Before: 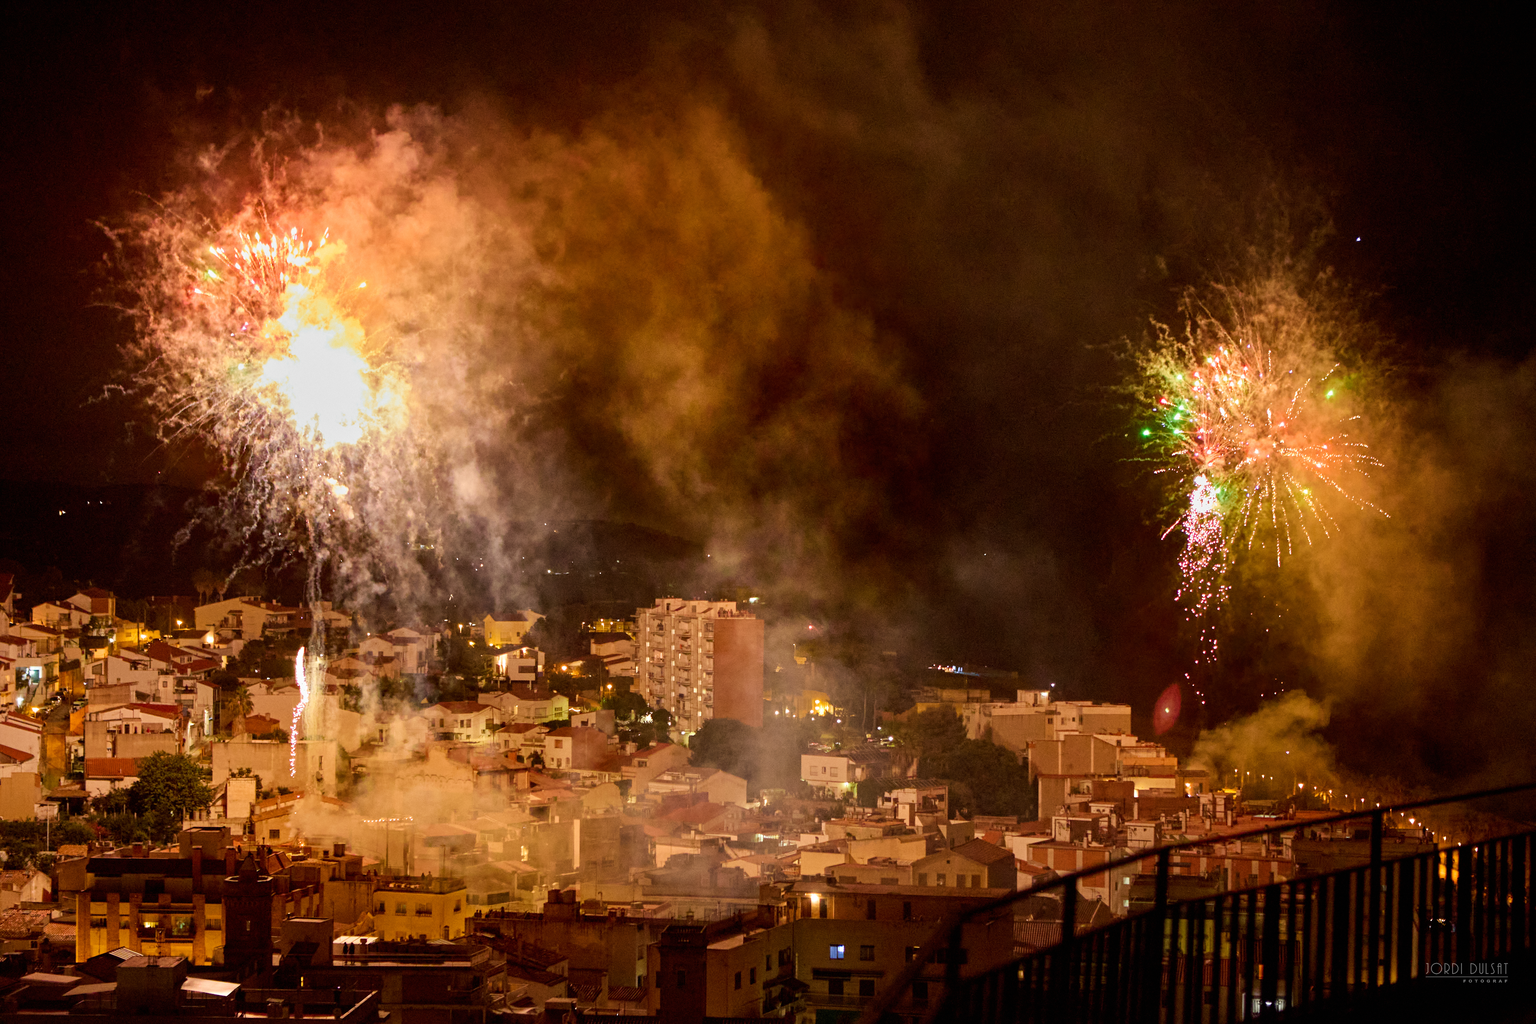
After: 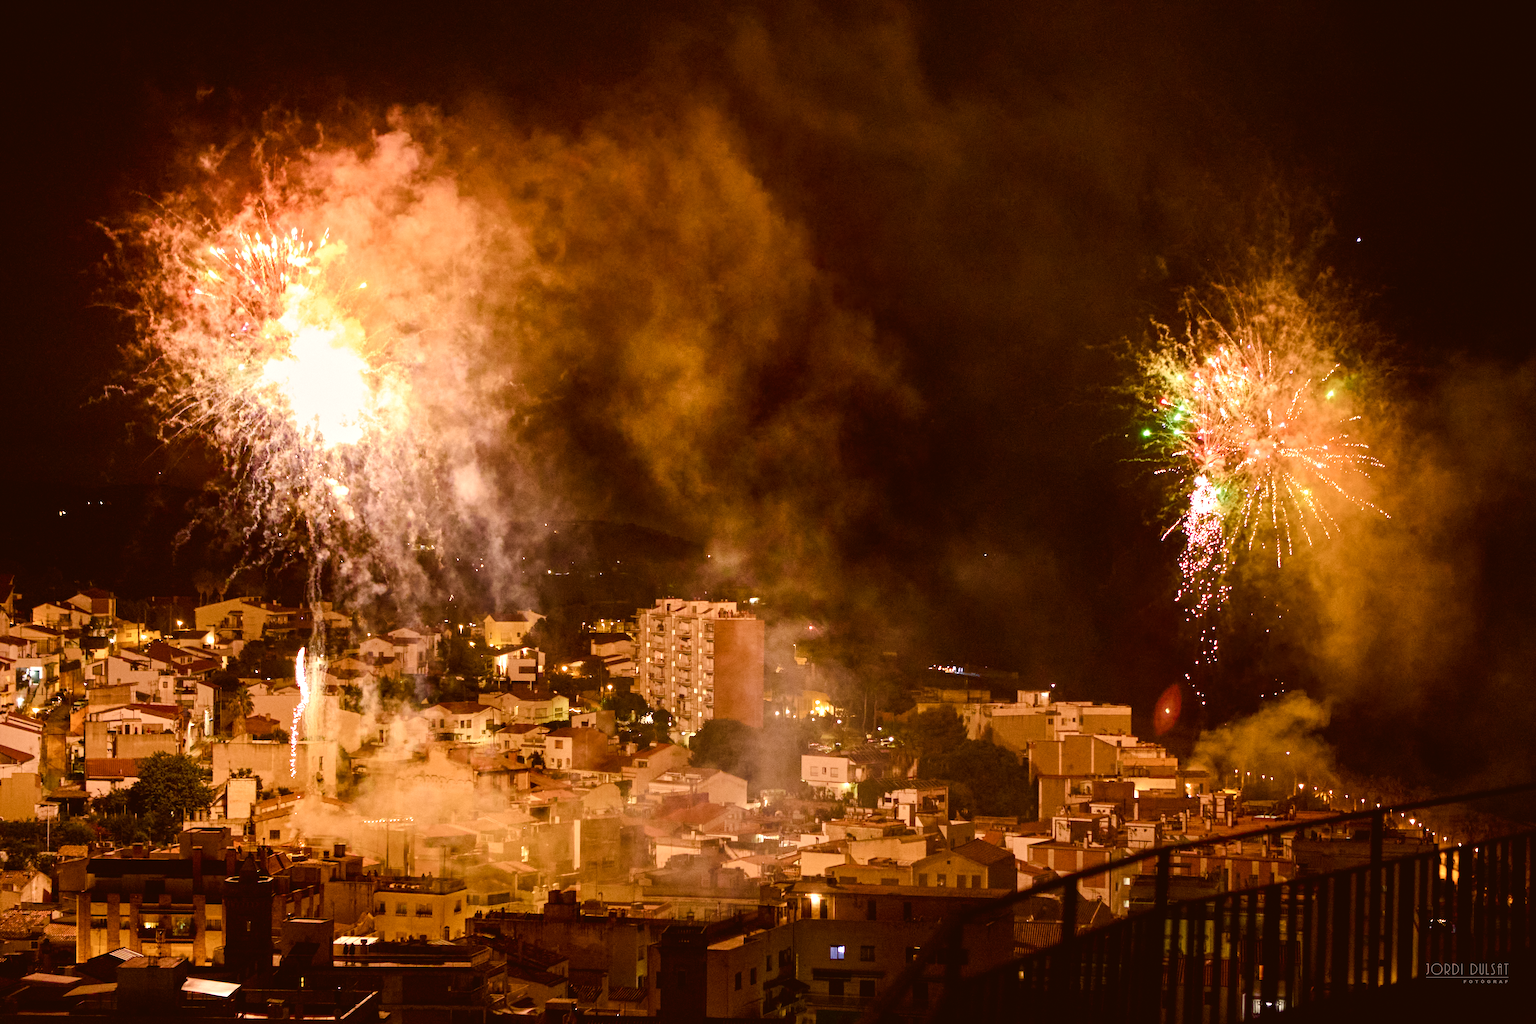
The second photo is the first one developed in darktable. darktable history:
contrast brightness saturation: contrast -0.083, brightness -0.032, saturation -0.115
exposure: exposure 0.174 EV, compensate highlight preservation false
tone equalizer: -8 EV -0.436 EV, -7 EV -0.373 EV, -6 EV -0.331 EV, -5 EV -0.229 EV, -3 EV 0.241 EV, -2 EV 0.352 EV, -1 EV 0.387 EV, +0 EV 0.404 EV, edges refinement/feathering 500, mask exposure compensation -1.57 EV, preserve details no
color correction: highlights a* 10.25, highlights b* 9.79, shadows a* 8.04, shadows b* 8.6, saturation 0.809
color balance rgb: shadows lift › luminance 0.967%, shadows lift › chroma 0.135%, shadows lift › hue 19.4°, perceptual saturation grading › global saturation 23.092%, perceptual saturation grading › highlights -23.958%, perceptual saturation grading › mid-tones 24.117%, perceptual saturation grading › shadows 39.332%, global vibrance 9.49%
